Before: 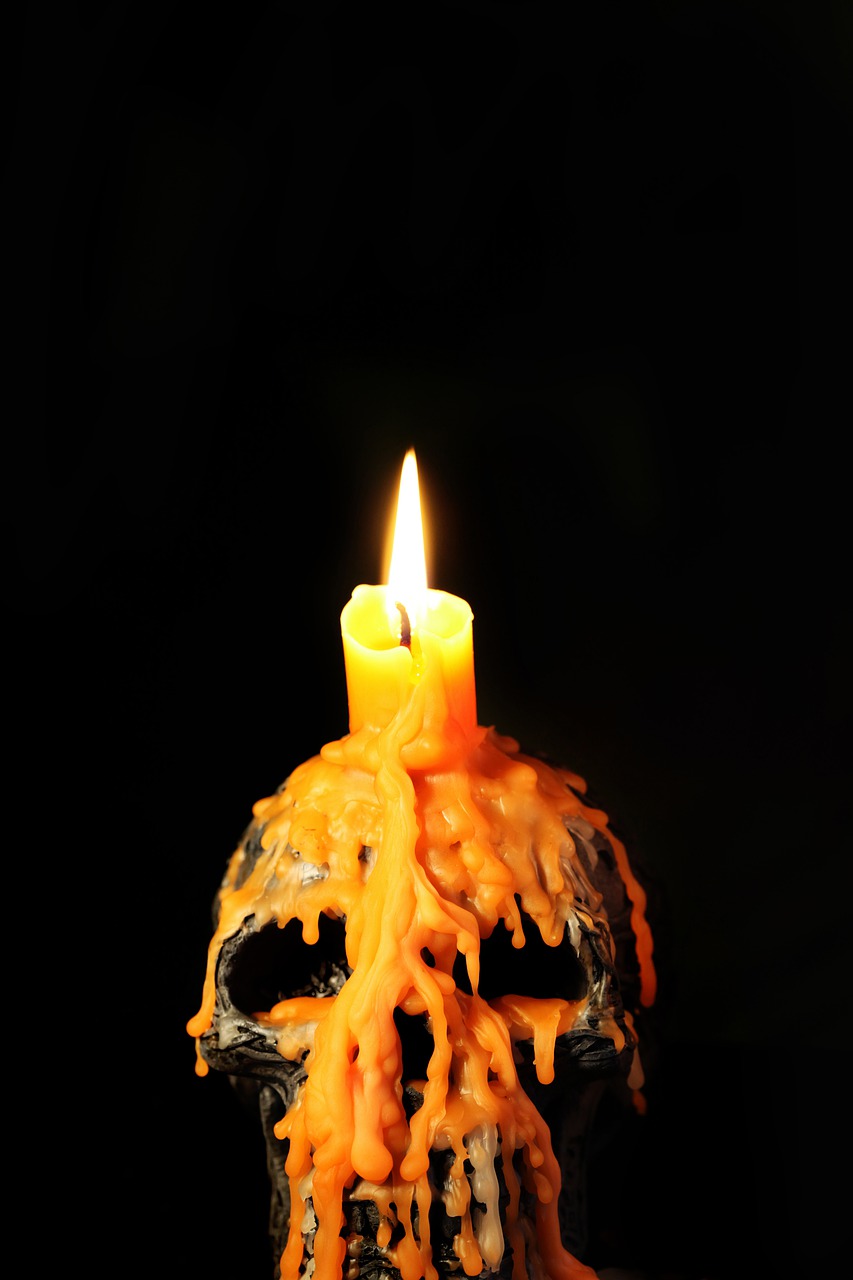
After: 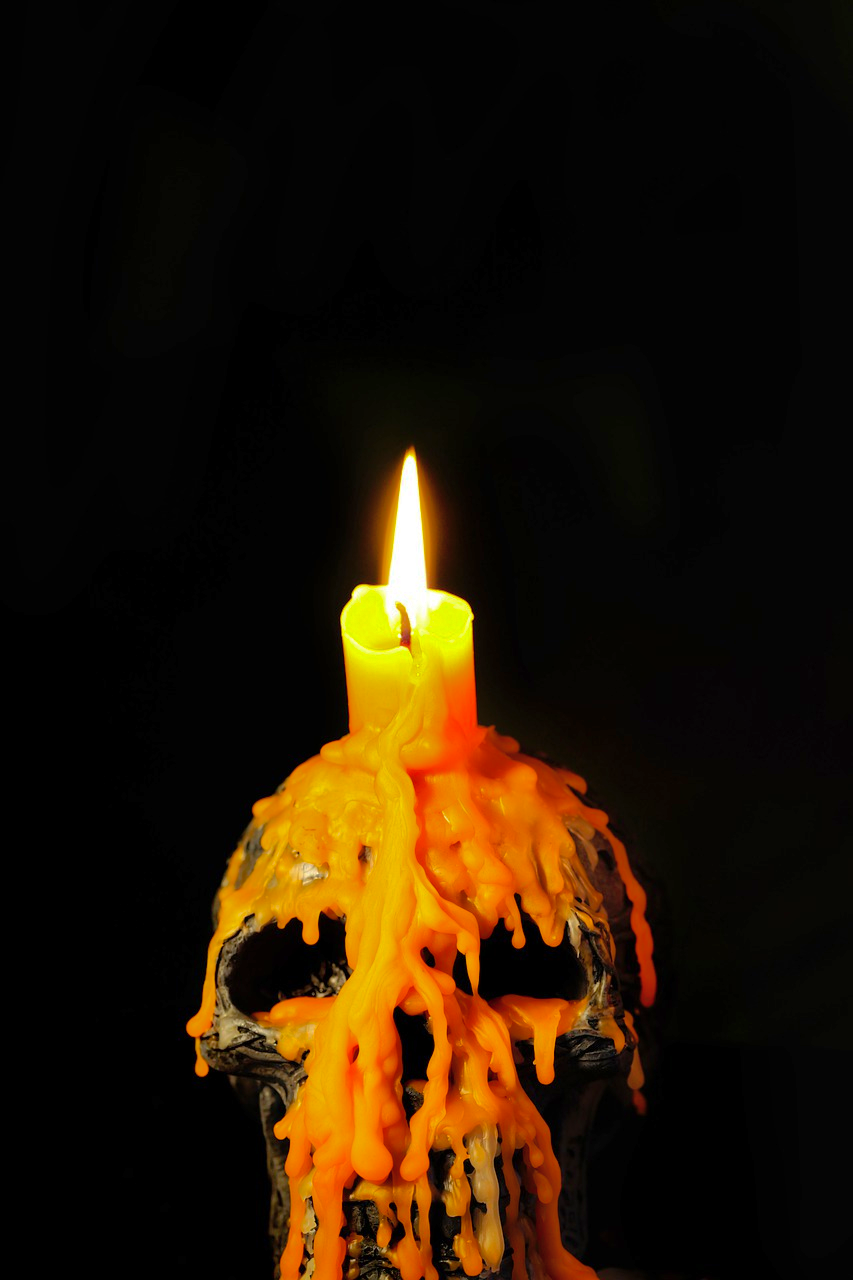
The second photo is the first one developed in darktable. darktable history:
color balance rgb: linear chroma grading › global chroma 33.4%
shadows and highlights: shadows 40, highlights -60
